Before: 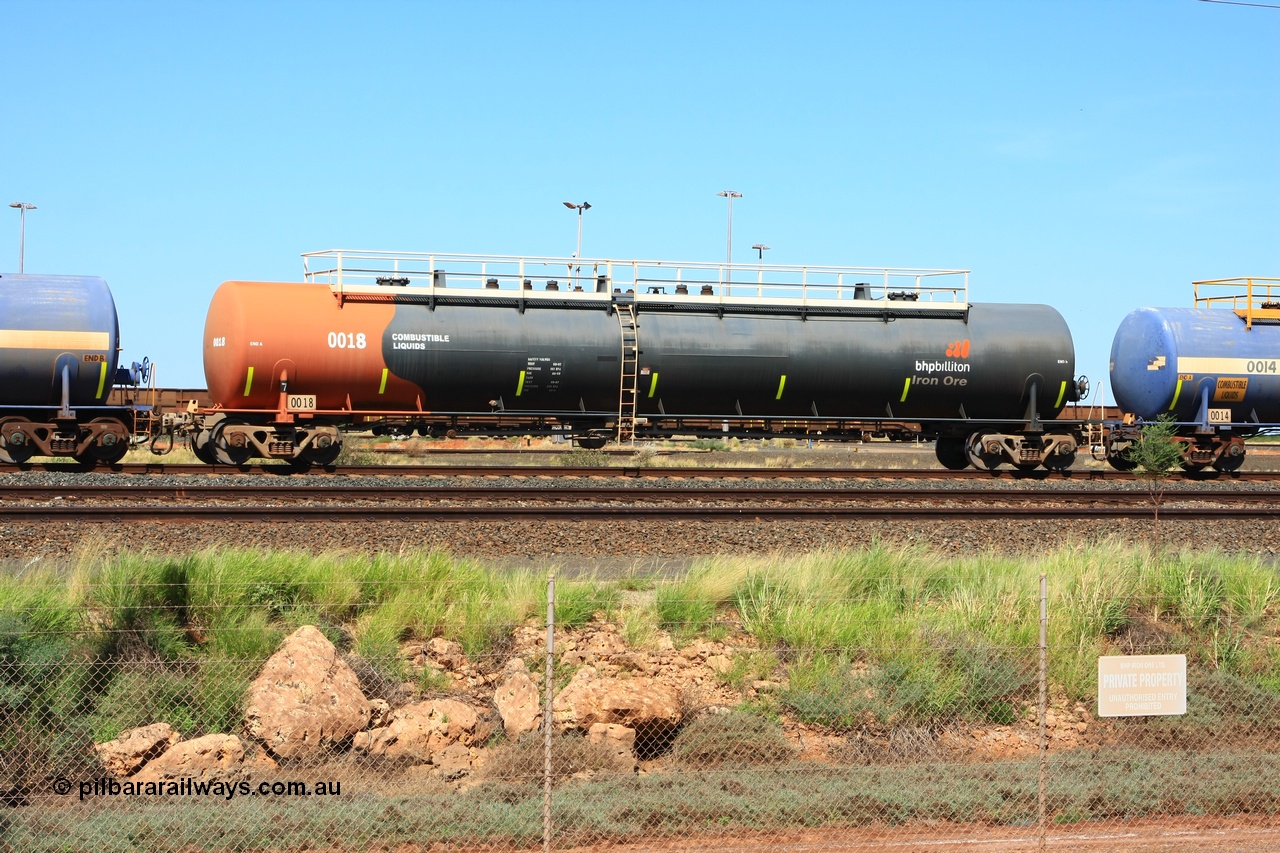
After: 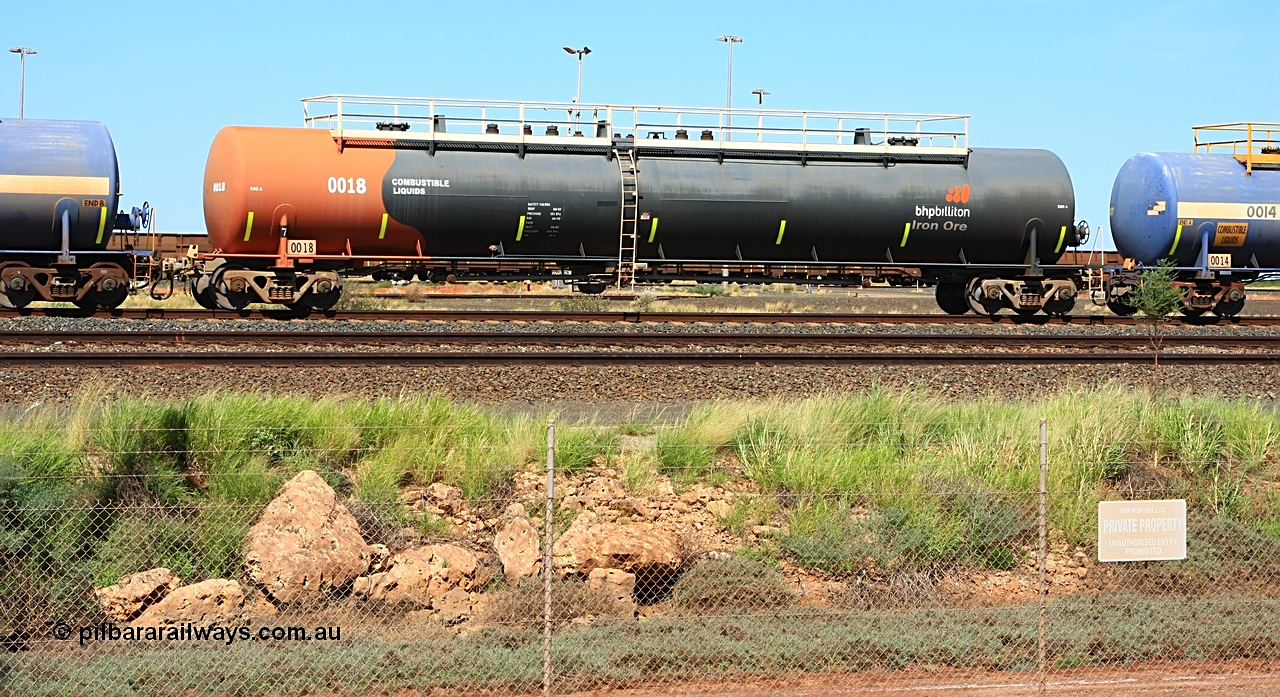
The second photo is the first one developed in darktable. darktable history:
sharpen: on, module defaults
crop and rotate: top 18.216%
